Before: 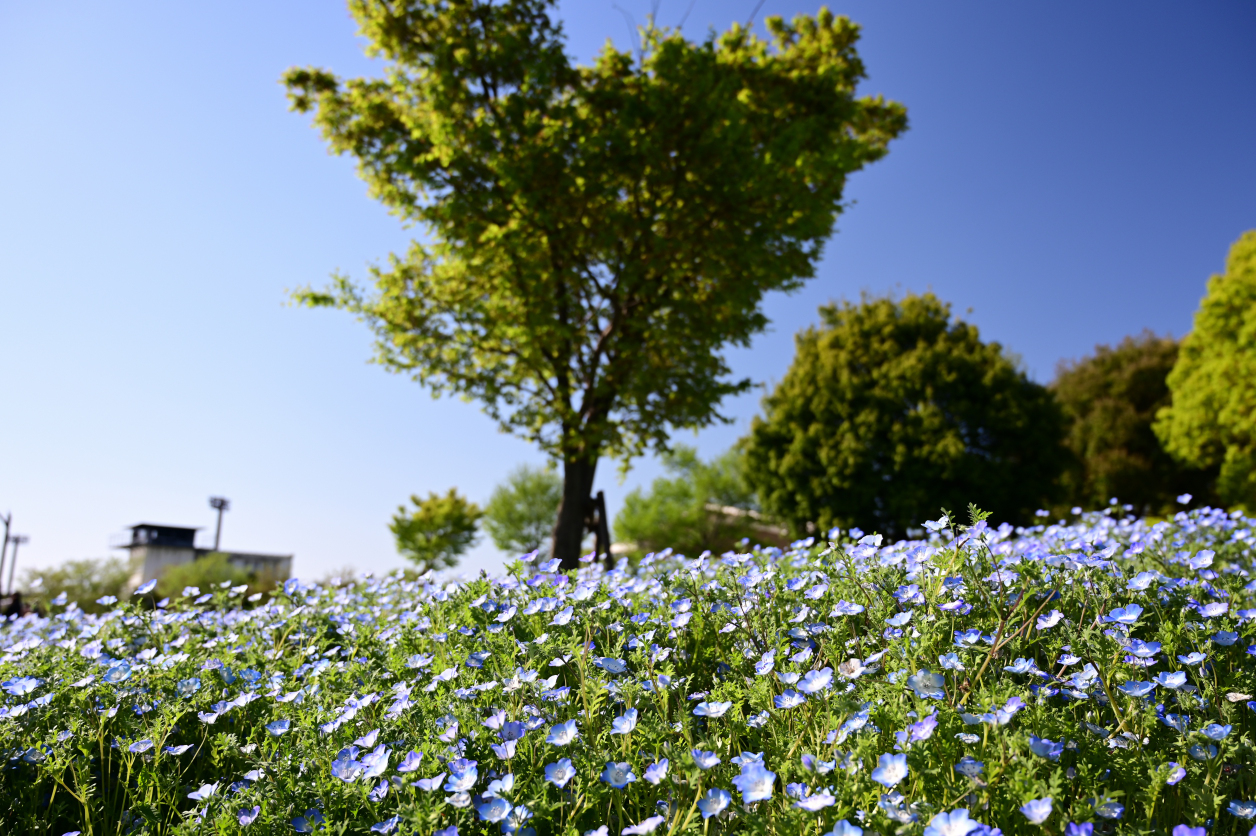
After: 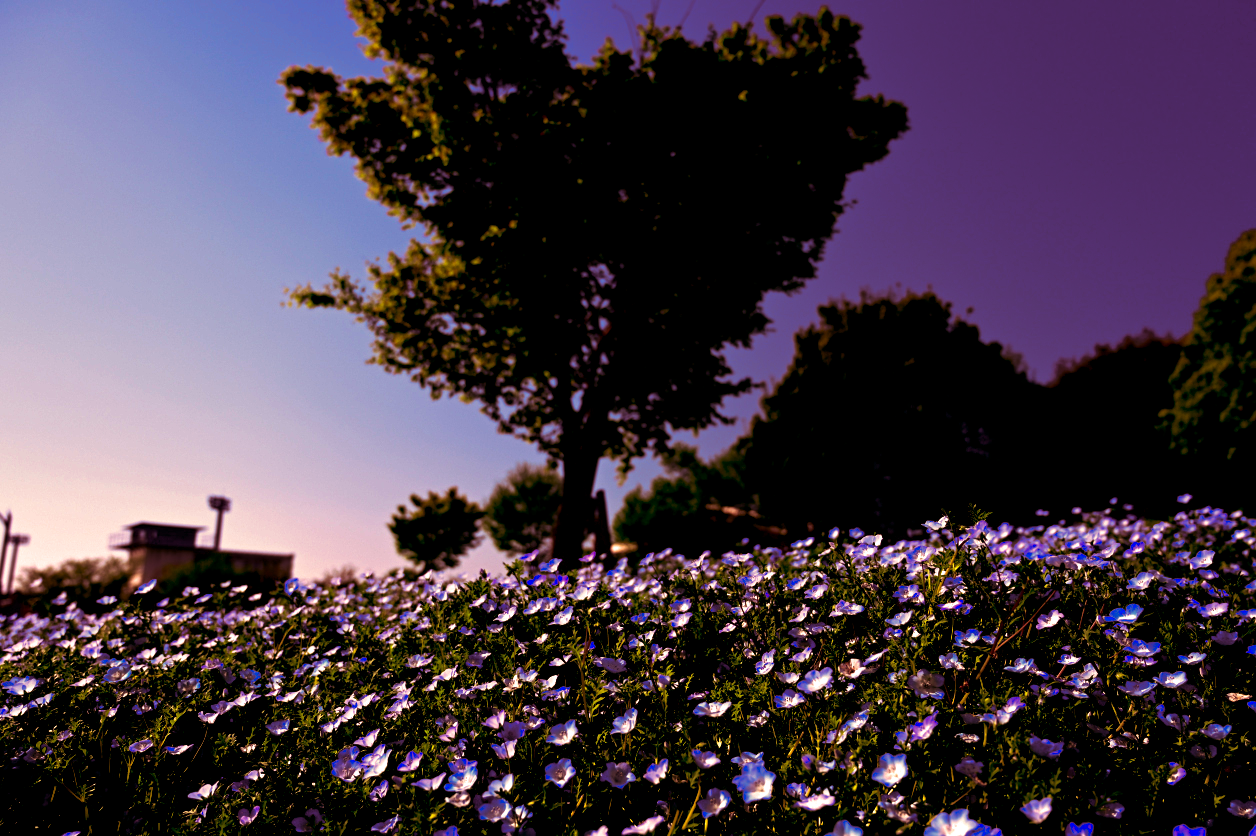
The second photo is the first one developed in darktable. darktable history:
contrast brightness saturation: brightness -1, saturation 1
white balance: red 1.127, blue 0.943
split-toning: on, module defaults
